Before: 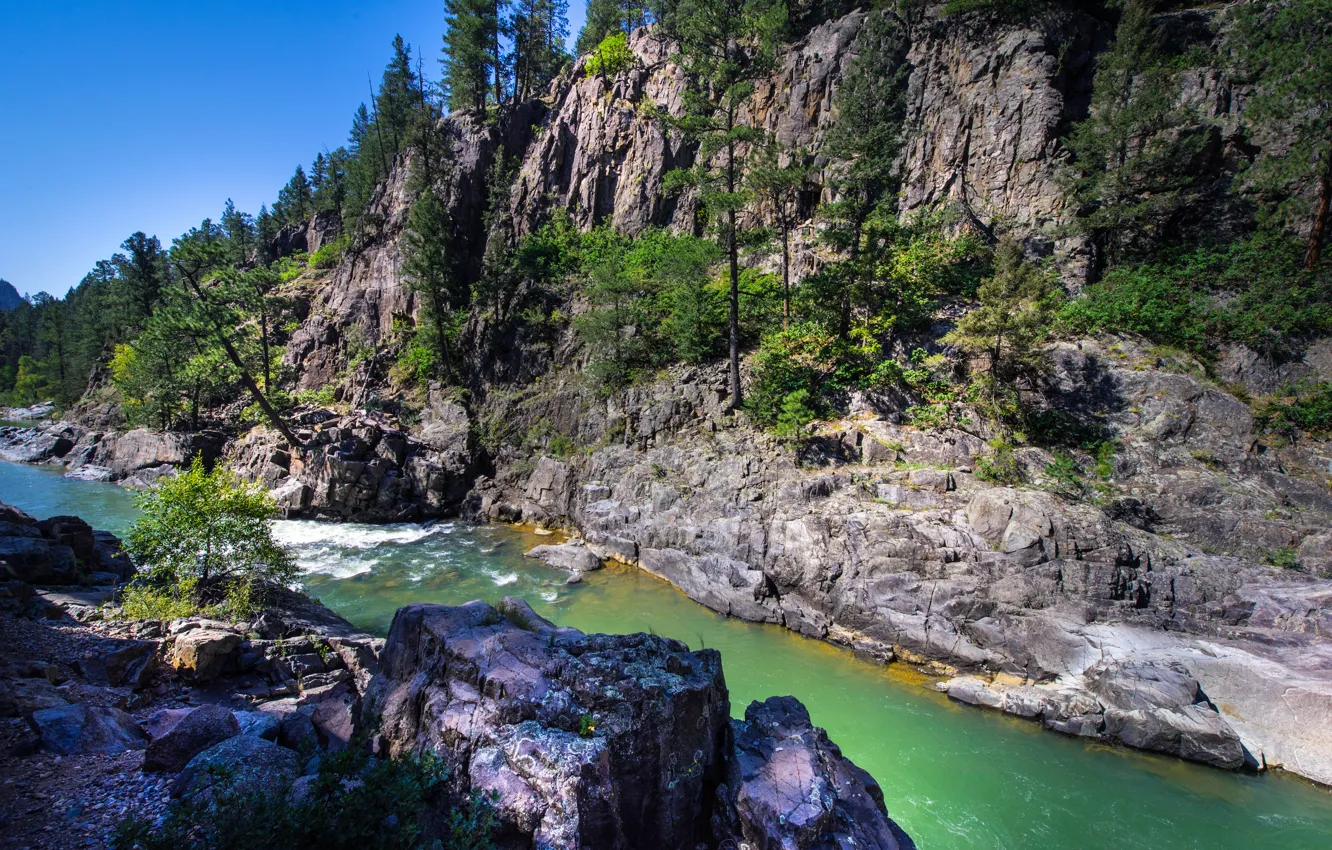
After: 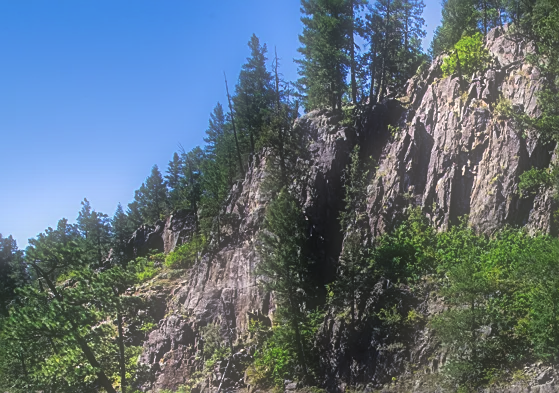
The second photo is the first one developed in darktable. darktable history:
sharpen: on, module defaults
crop and rotate: left 10.817%, top 0.062%, right 47.194%, bottom 53.626%
haze removal: compatibility mode true, adaptive false
color balance rgb: global vibrance 10%
soften: size 60.24%, saturation 65.46%, brightness 0.506 EV, mix 25.7%
